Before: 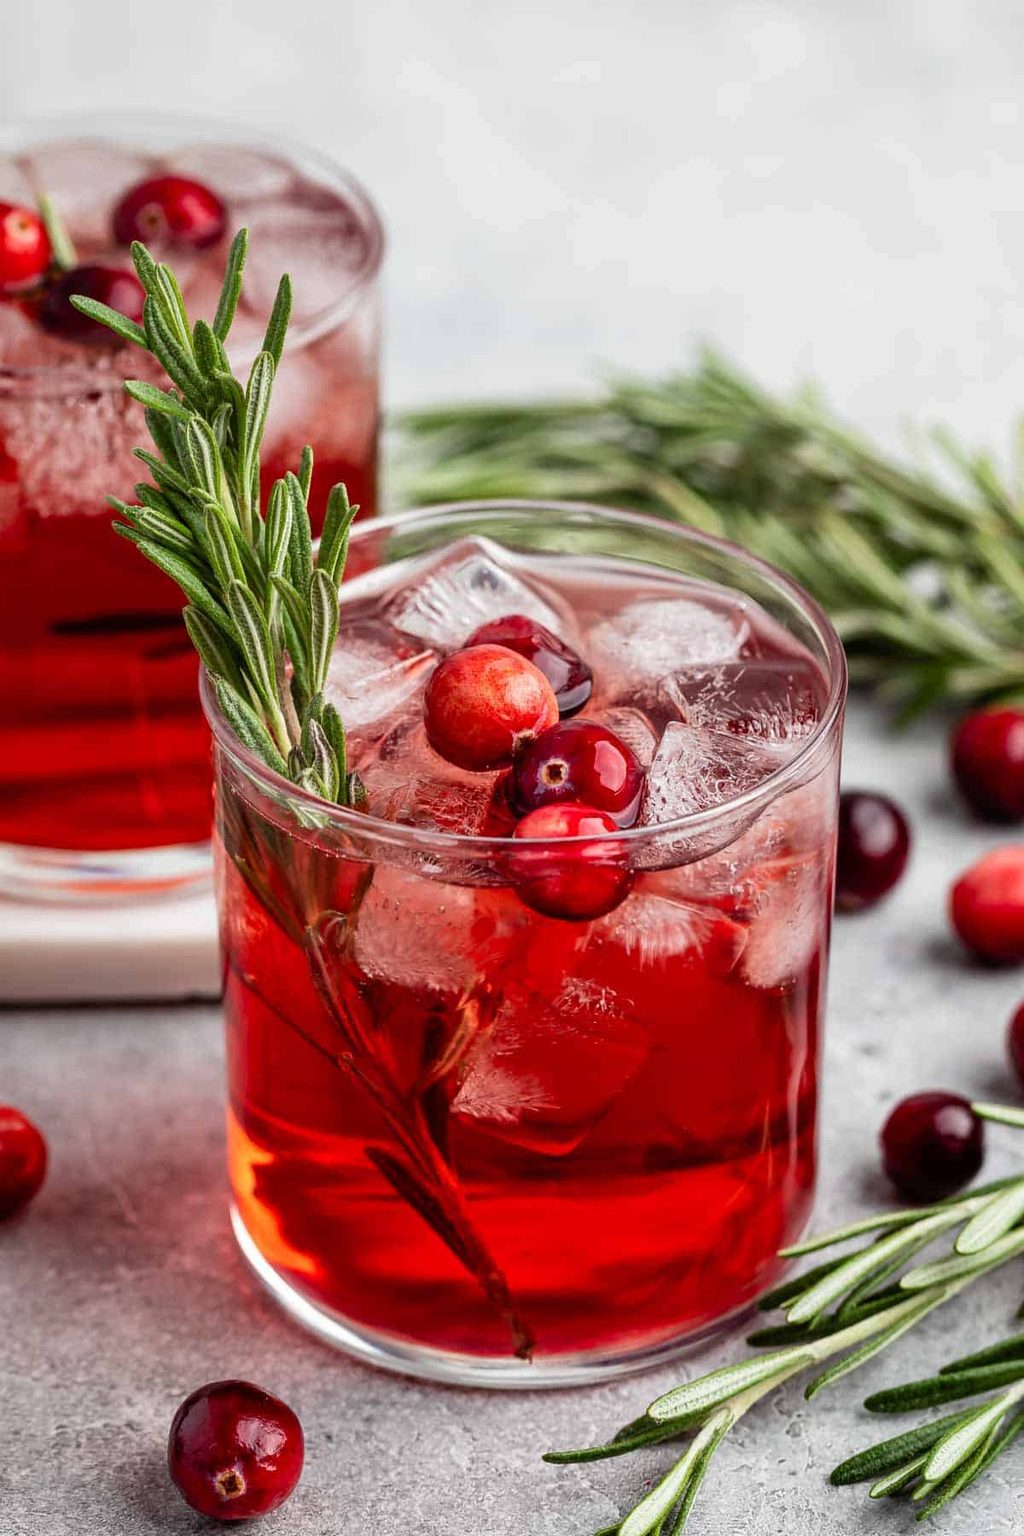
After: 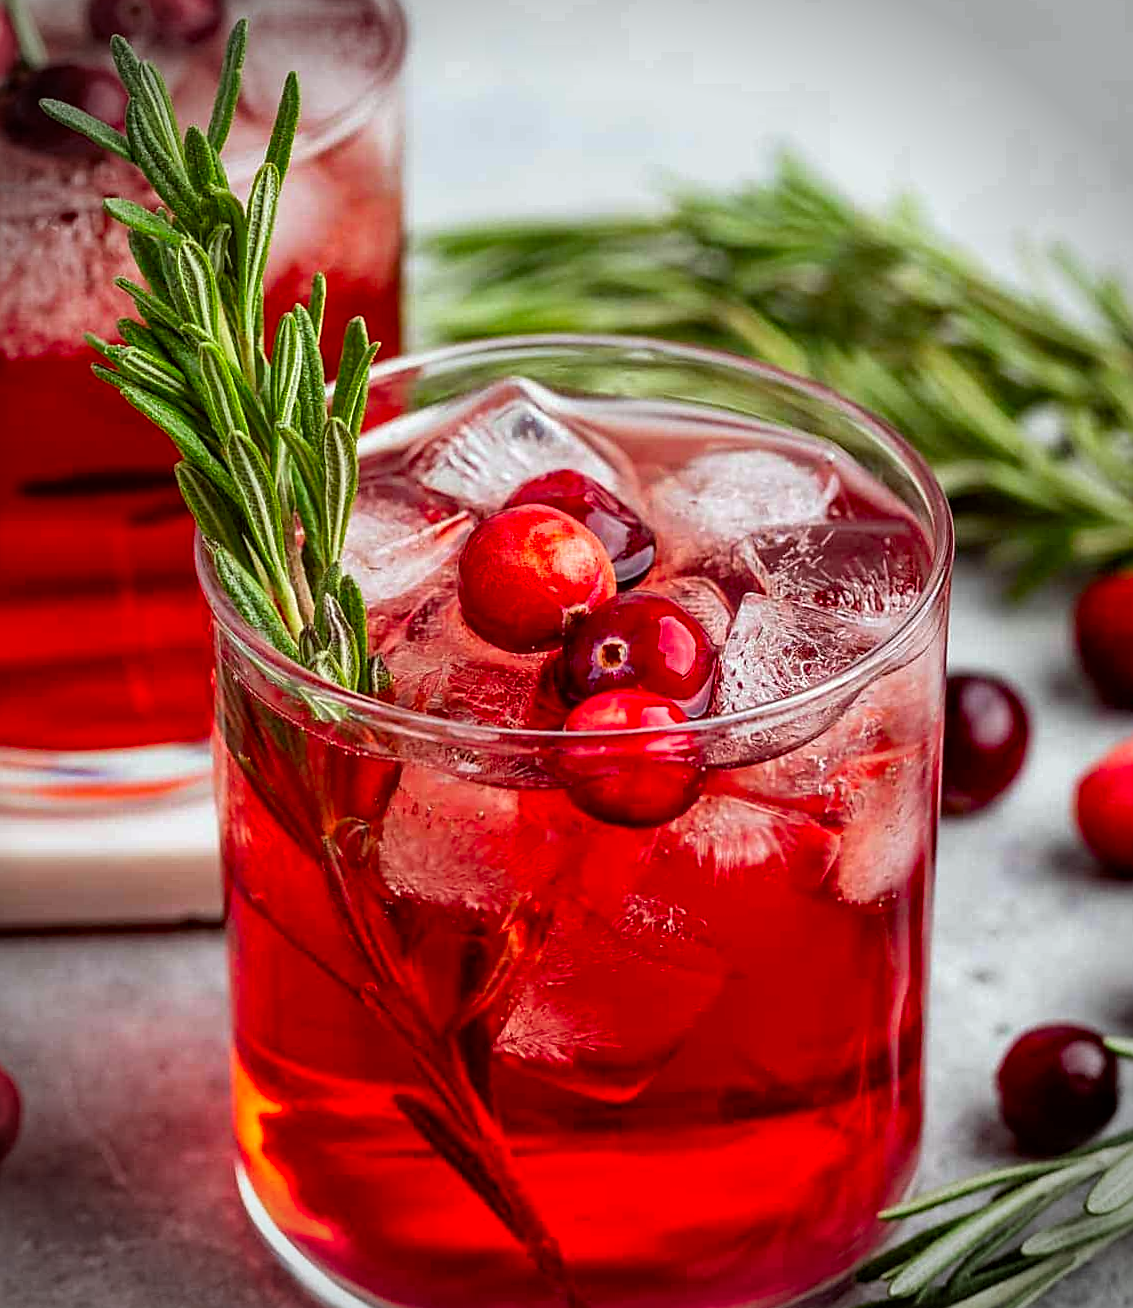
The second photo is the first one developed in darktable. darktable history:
crop and rotate: left 2.991%, top 13.302%, right 1.981%, bottom 12.636%
sharpen: on, module defaults
vignetting: fall-off start 88.03%, fall-off radius 24.9%
rotate and perspective: rotation -0.45°, automatic cropping original format, crop left 0.008, crop right 0.992, crop top 0.012, crop bottom 0.988
color correction: highlights a* -2.73, highlights b* -2.09, shadows a* 2.41, shadows b* 2.73
haze removal: compatibility mode true, adaptive false
contrast brightness saturation: brightness -0.02, saturation 0.35
